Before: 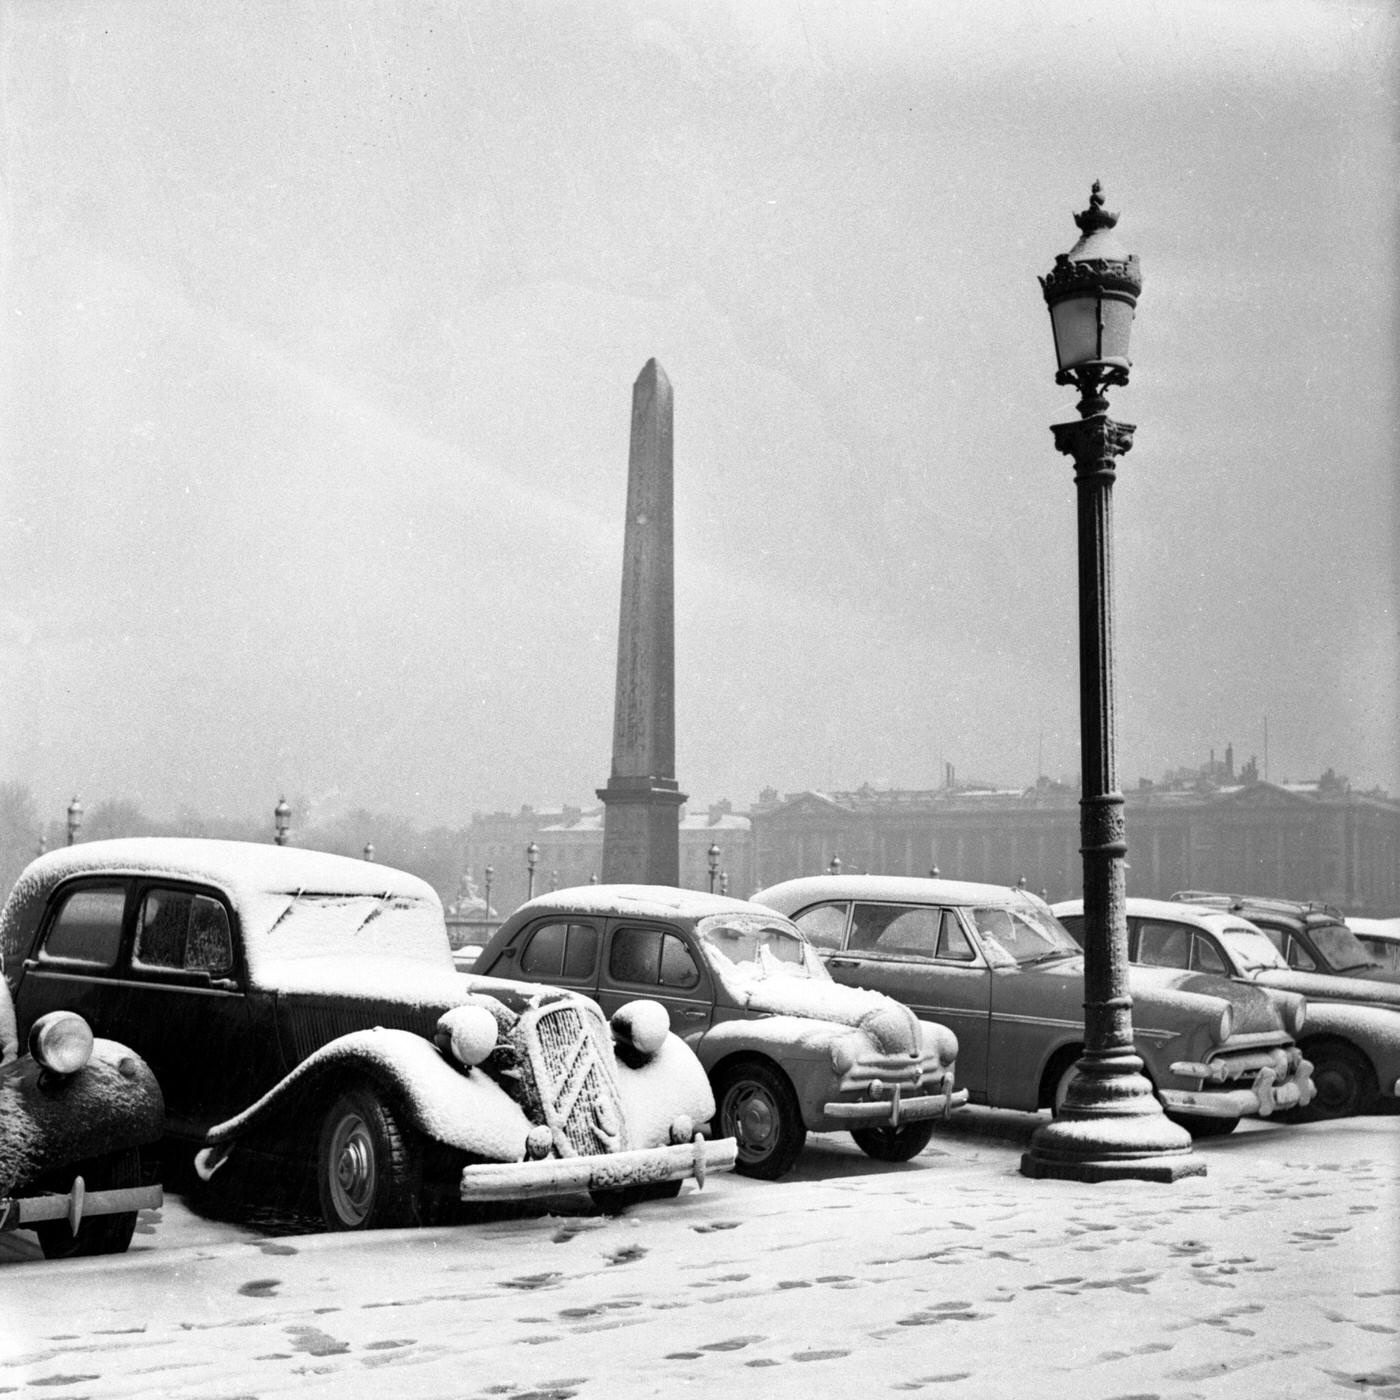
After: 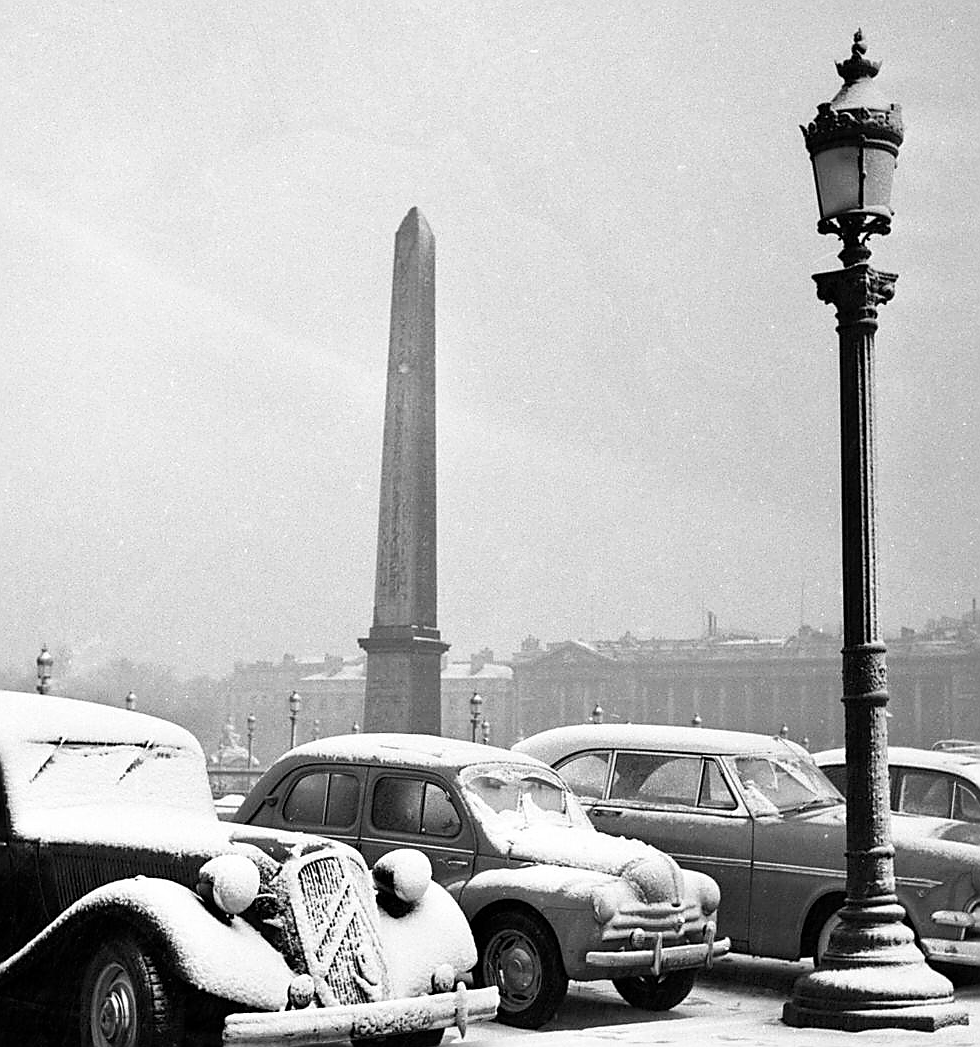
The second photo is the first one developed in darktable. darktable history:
sharpen: radius 1.36, amount 1.268, threshold 0.635
contrast brightness saturation: contrast 0.099, brightness 0.024, saturation 0.017
crop and rotate: left 17.044%, top 10.833%, right 12.907%, bottom 14.376%
